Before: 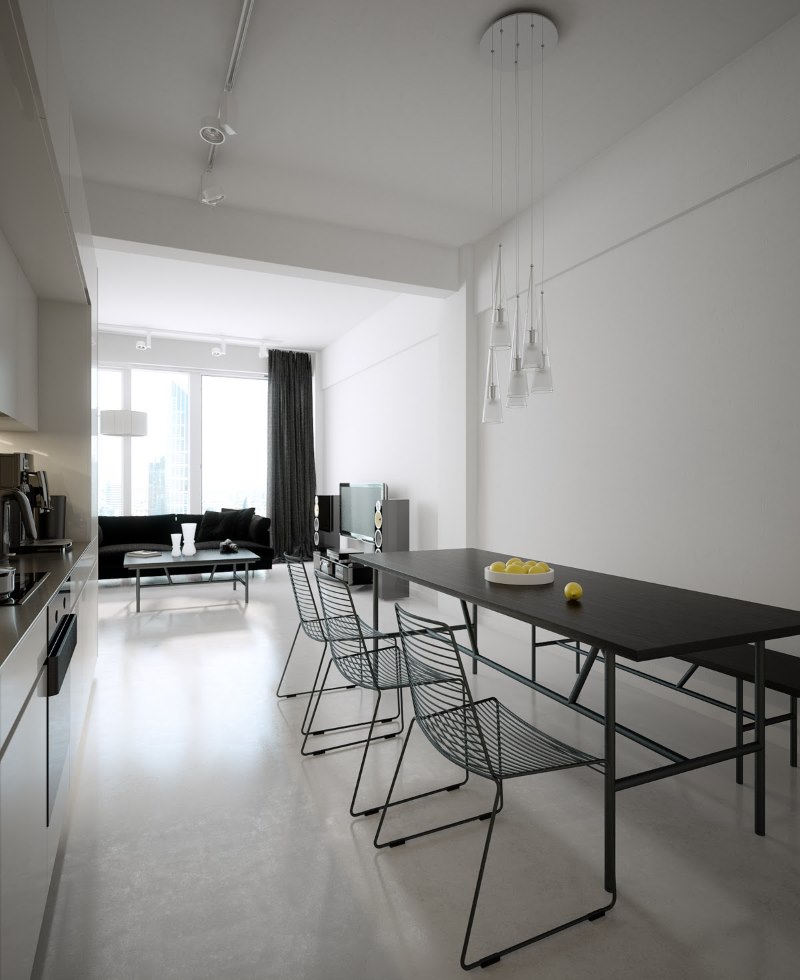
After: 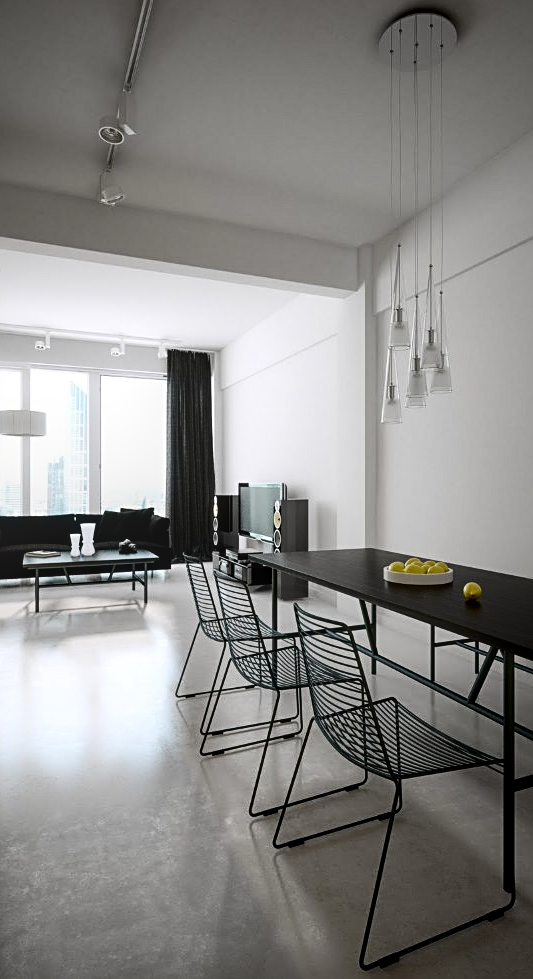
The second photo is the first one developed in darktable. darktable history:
local contrast: on, module defaults
crop and rotate: left 12.673%, right 20.66%
sharpen: radius 2.529, amount 0.323
contrast brightness saturation: contrast 0.19, brightness -0.24, saturation 0.11
